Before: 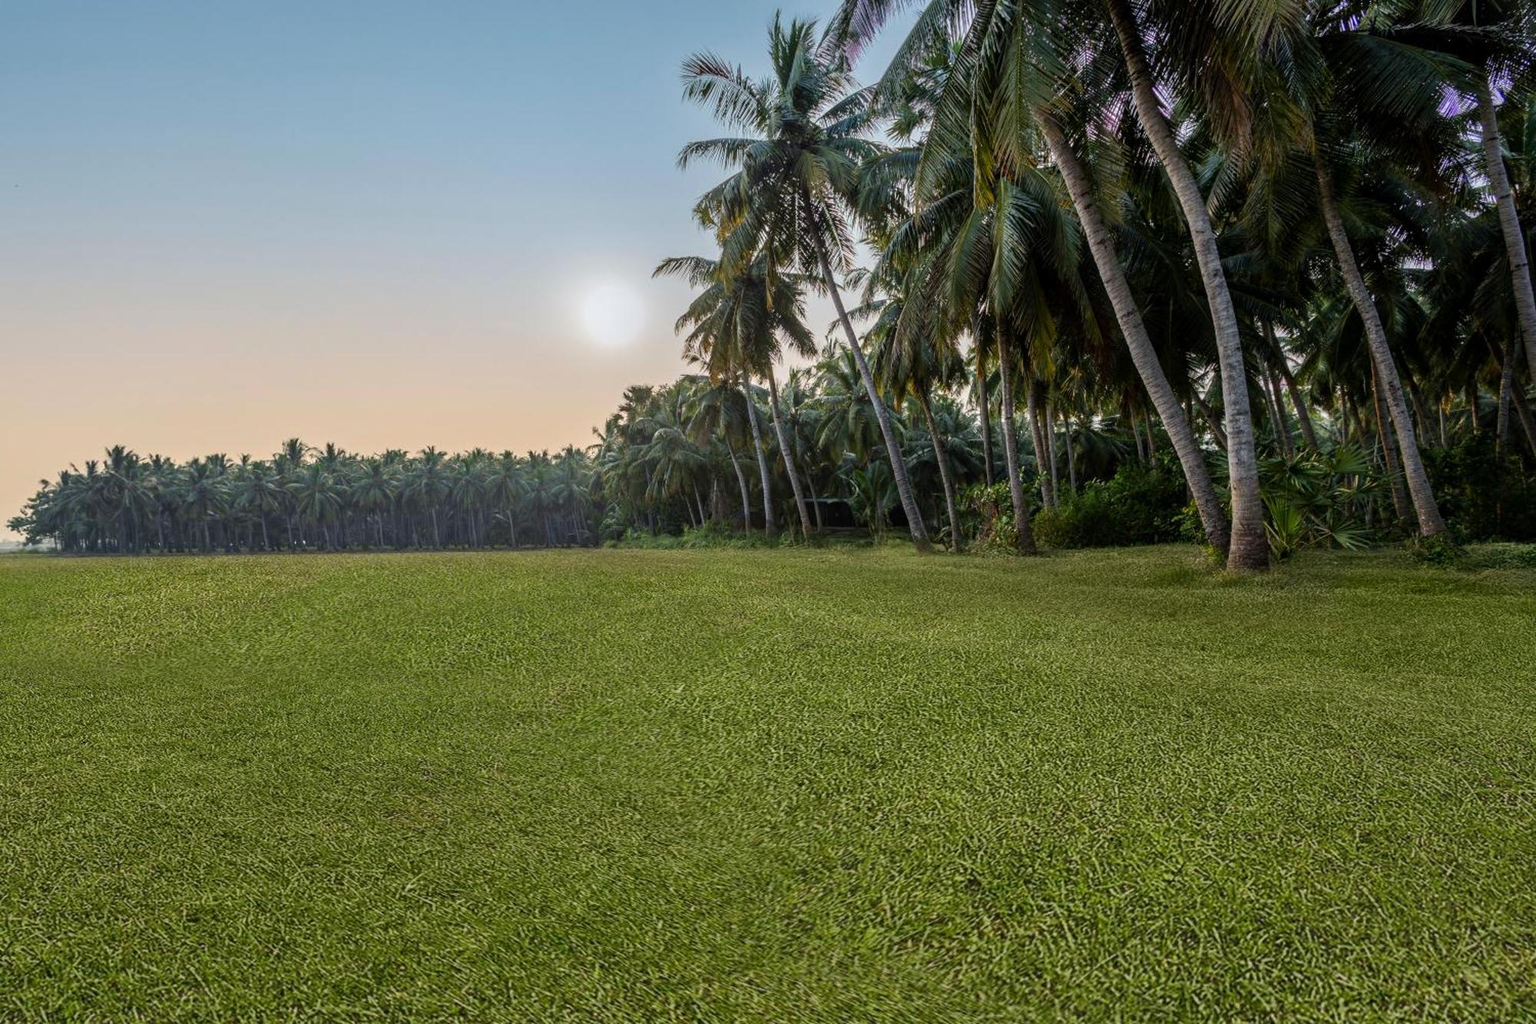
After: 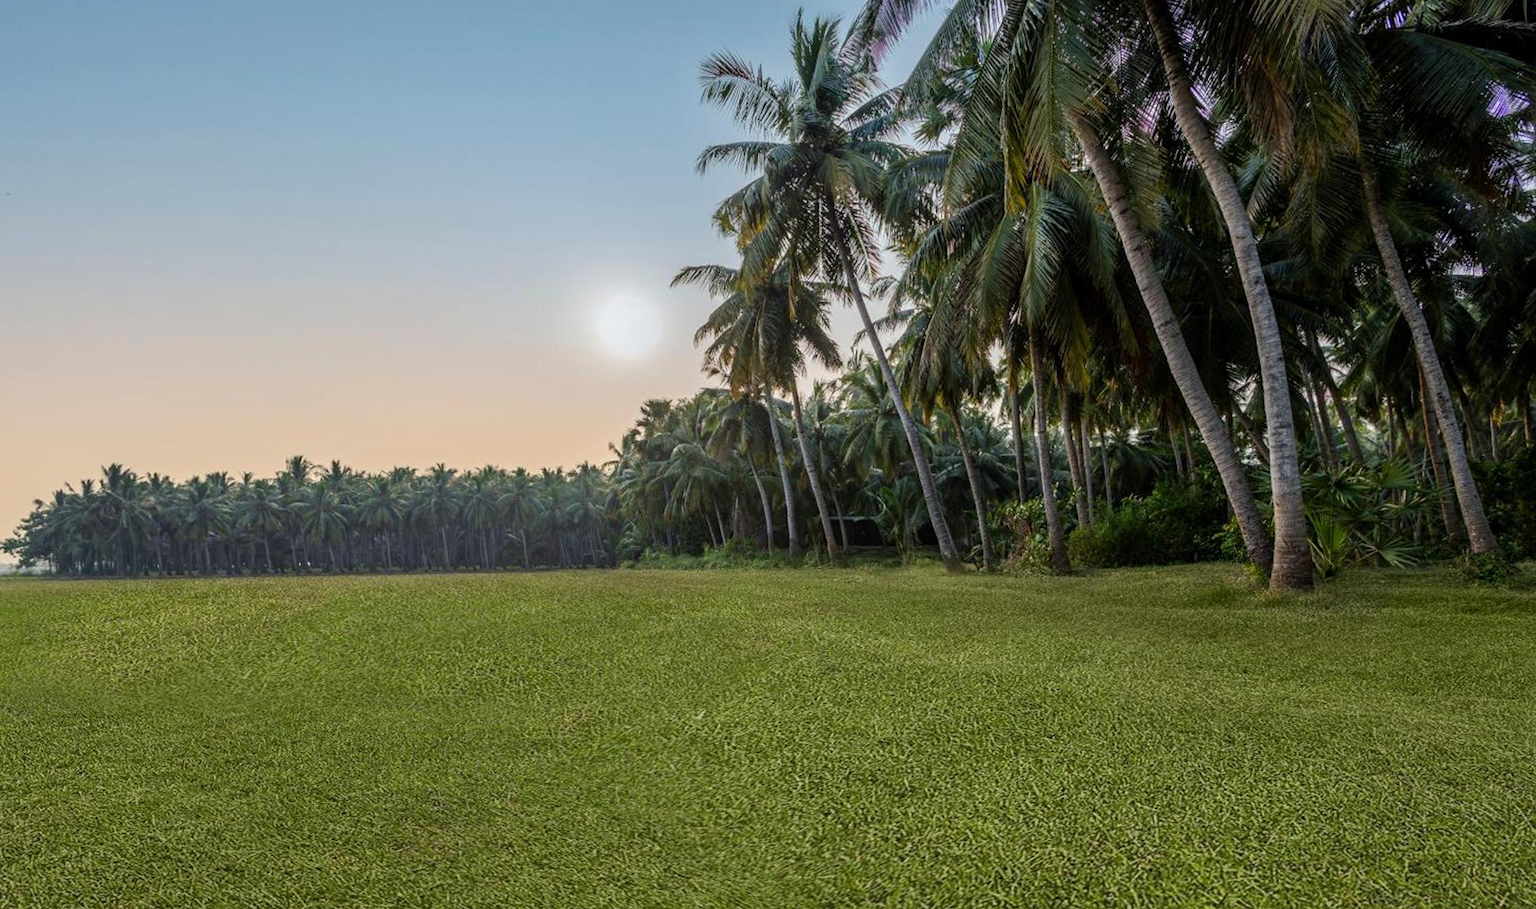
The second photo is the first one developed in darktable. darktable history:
crop and rotate: angle 0.2°, left 0.275%, right 3.127%, bottom 14.18%
